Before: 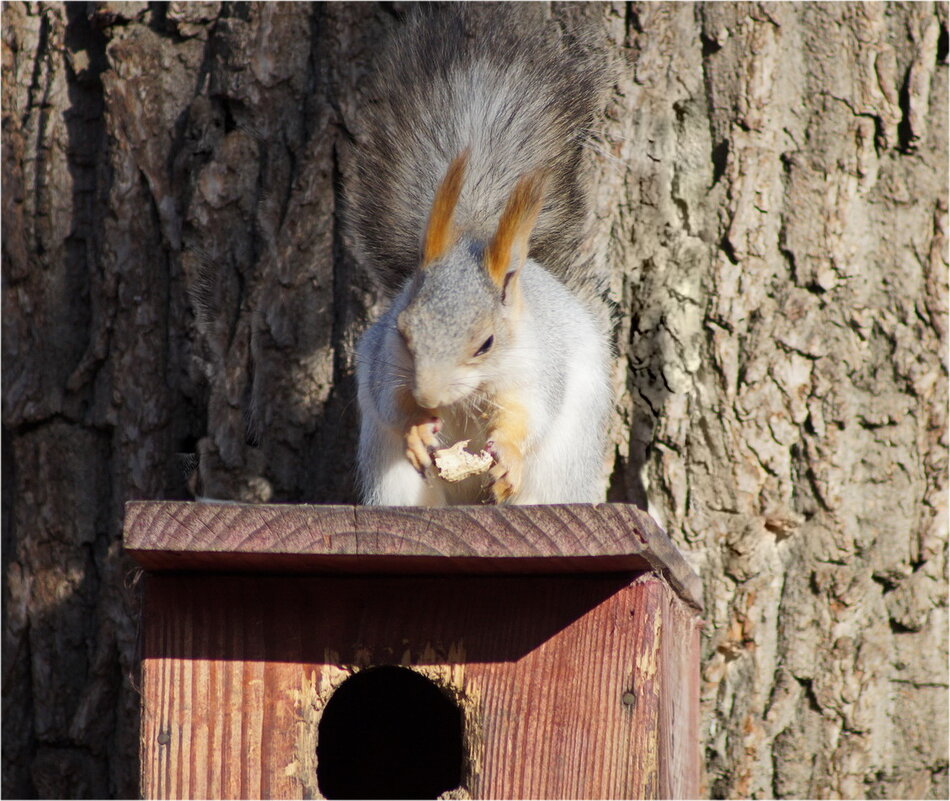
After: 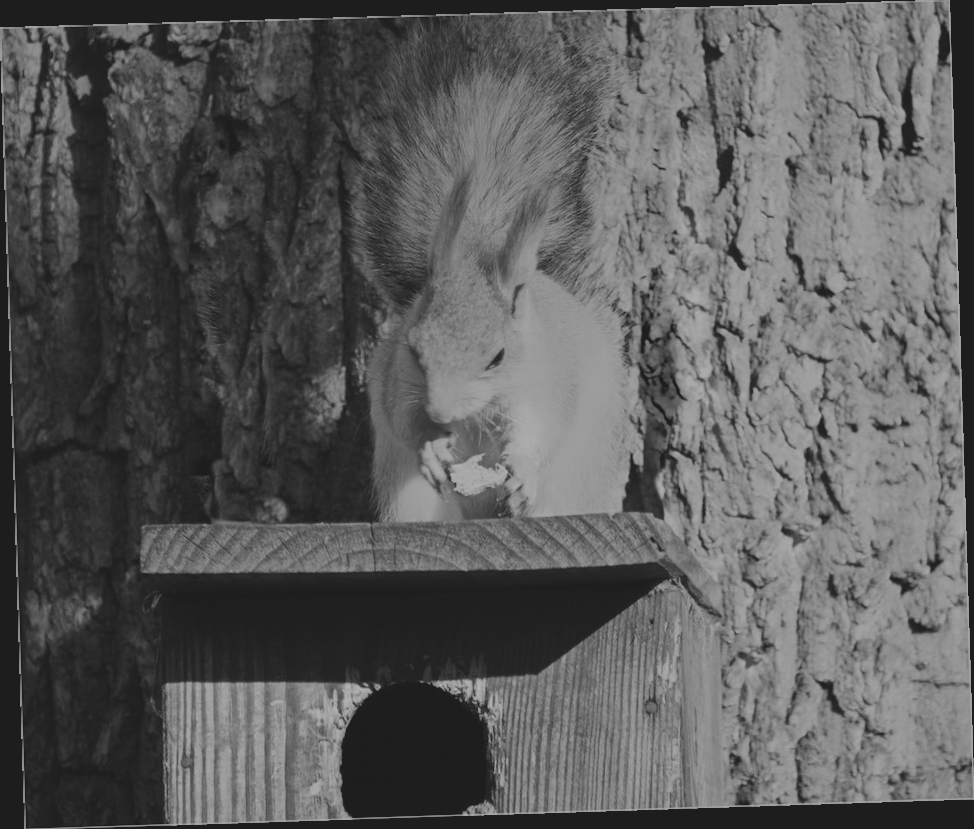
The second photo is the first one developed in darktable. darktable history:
monochrome: a -6.99, b 35.61, size 1.4
white balance: red 0.766, blue 1.537
filmic rgb: black relative exposure -7.65 EV, white relative exposure 4.56 EV, hardness 3.61, color science v6 (2022)
exposure: black level correction -0.025, exposure -0.117 EV, compensate highlight preservation false
color correction: highlights a* 3.22, highlights b* 1.93, saturation 1.19
rotate and perspective: rotation -1.77°, lens shift (horizontal) 0.004, automatic cropping off
velvia: on, module defaults
